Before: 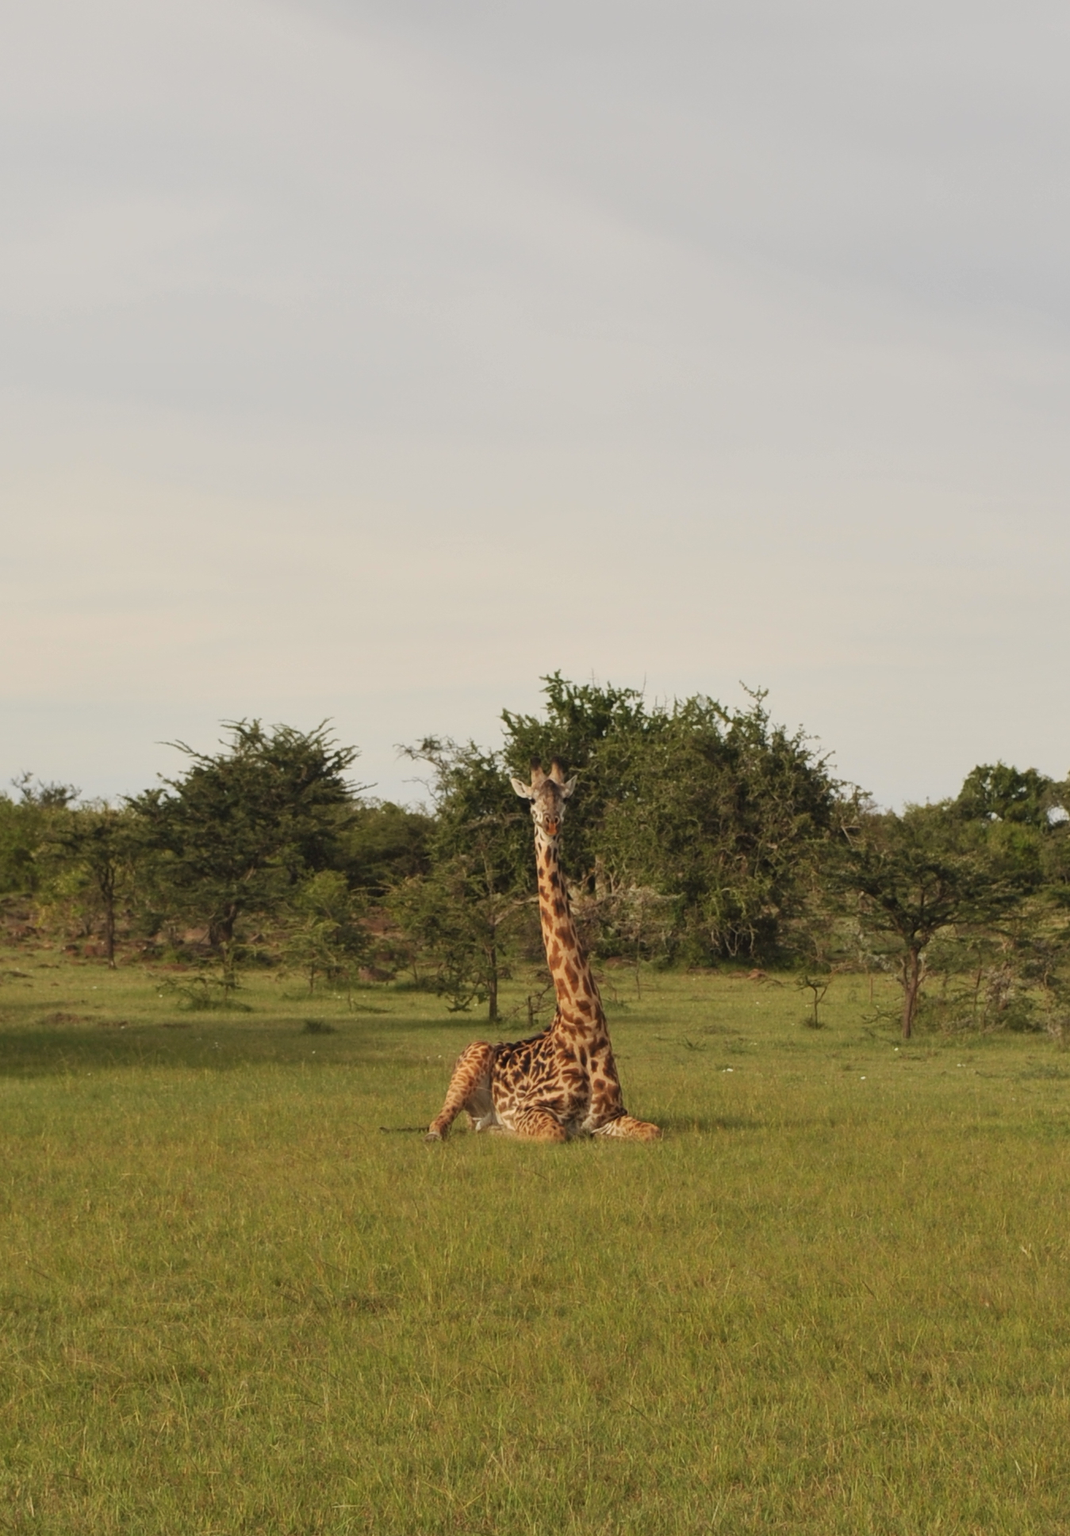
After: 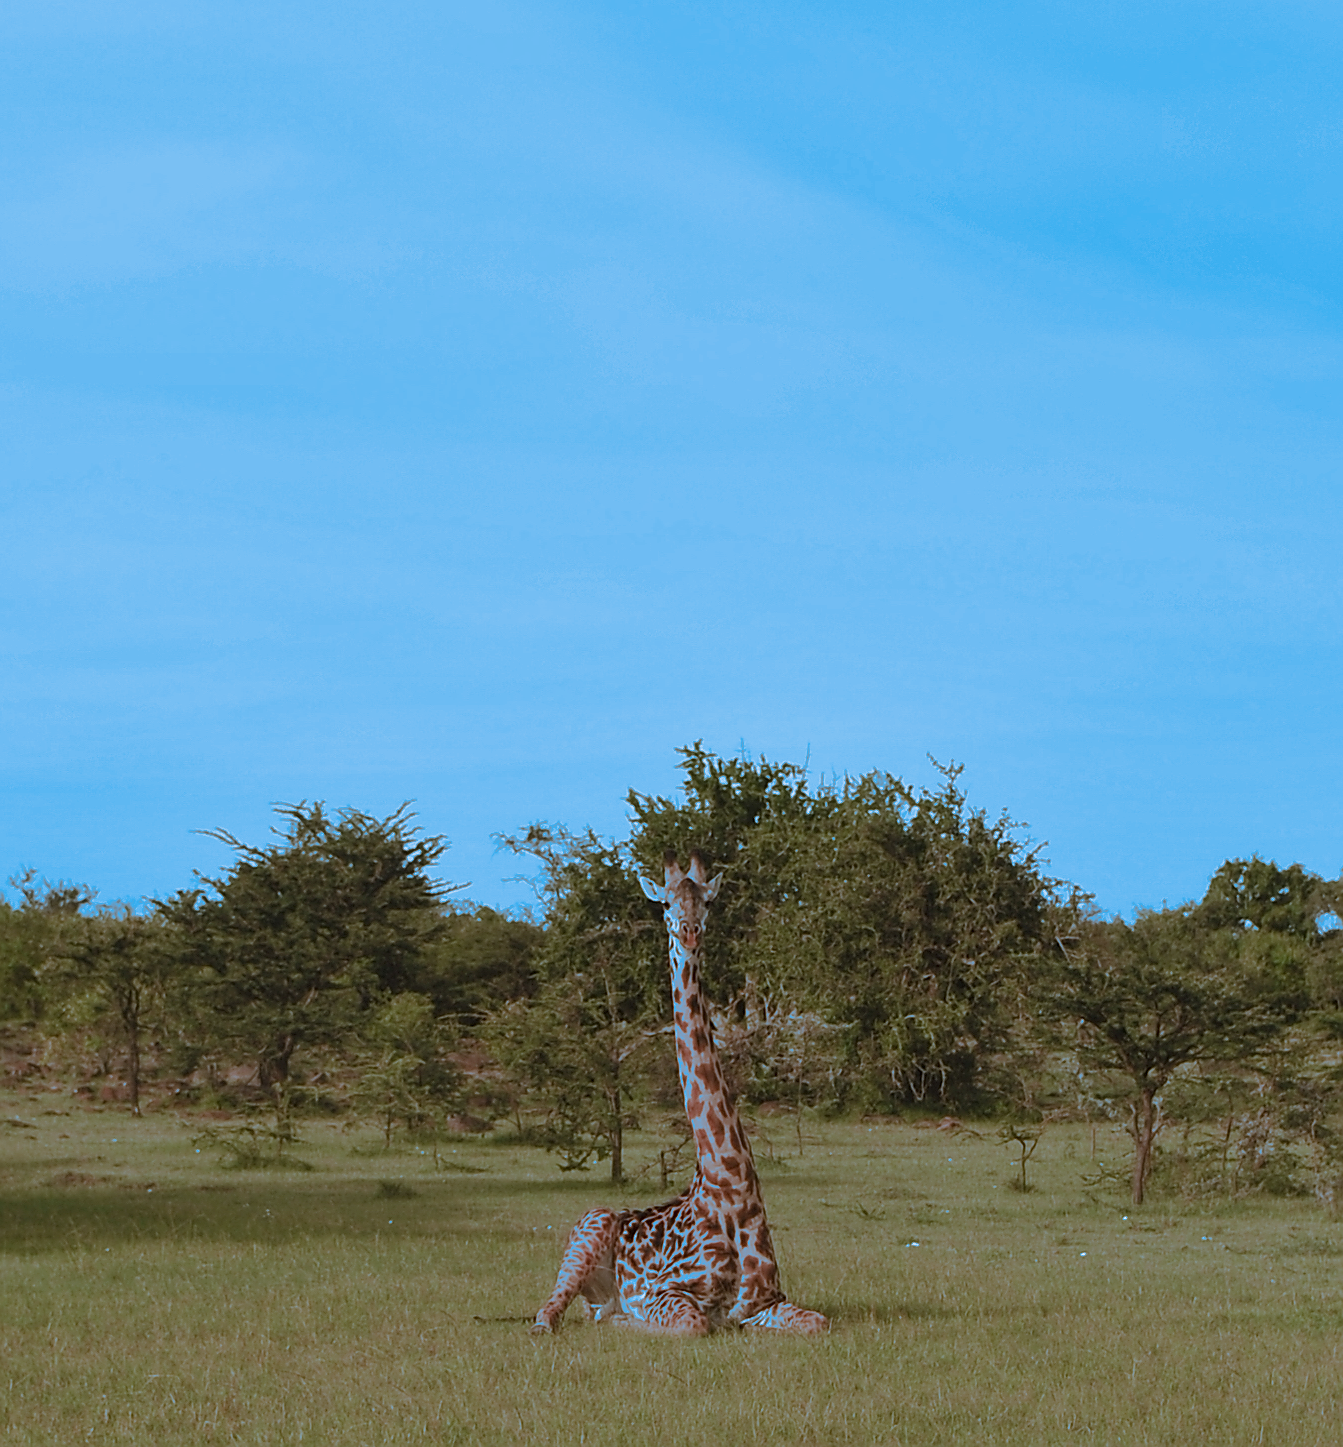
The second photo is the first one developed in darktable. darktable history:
sharpen: radius 1.4, amount 1.25, threshold 0.7
crop: left 0.387%, top 5.469%, bottom 19.809%
color correction: highlights a* -0.182, highlights b* -0.124
split-toning: shadows › hue 220°, shadows › saturation 0.64, highlights › hue 220°, highlights › saturation 0.64, balance 0, compress 5.22%
